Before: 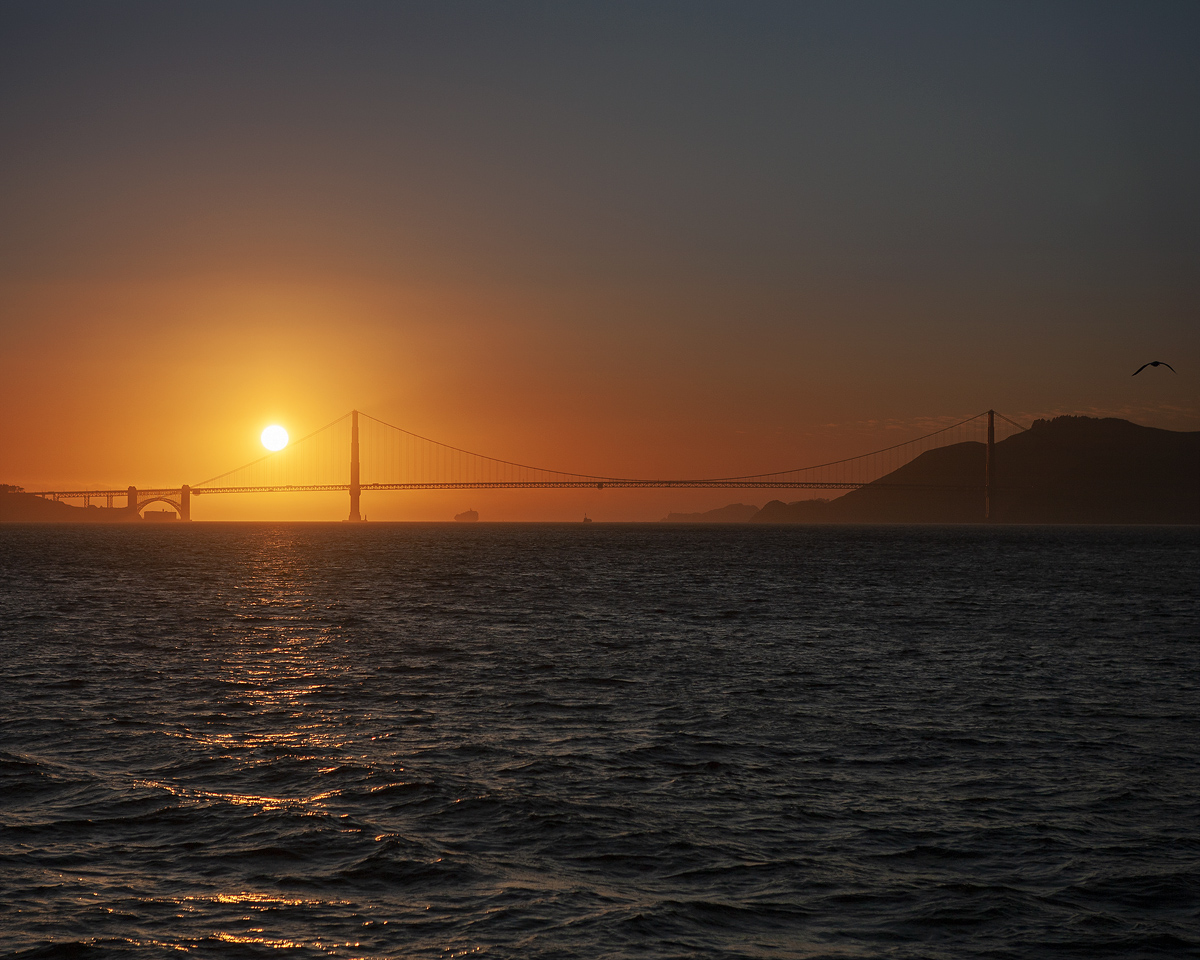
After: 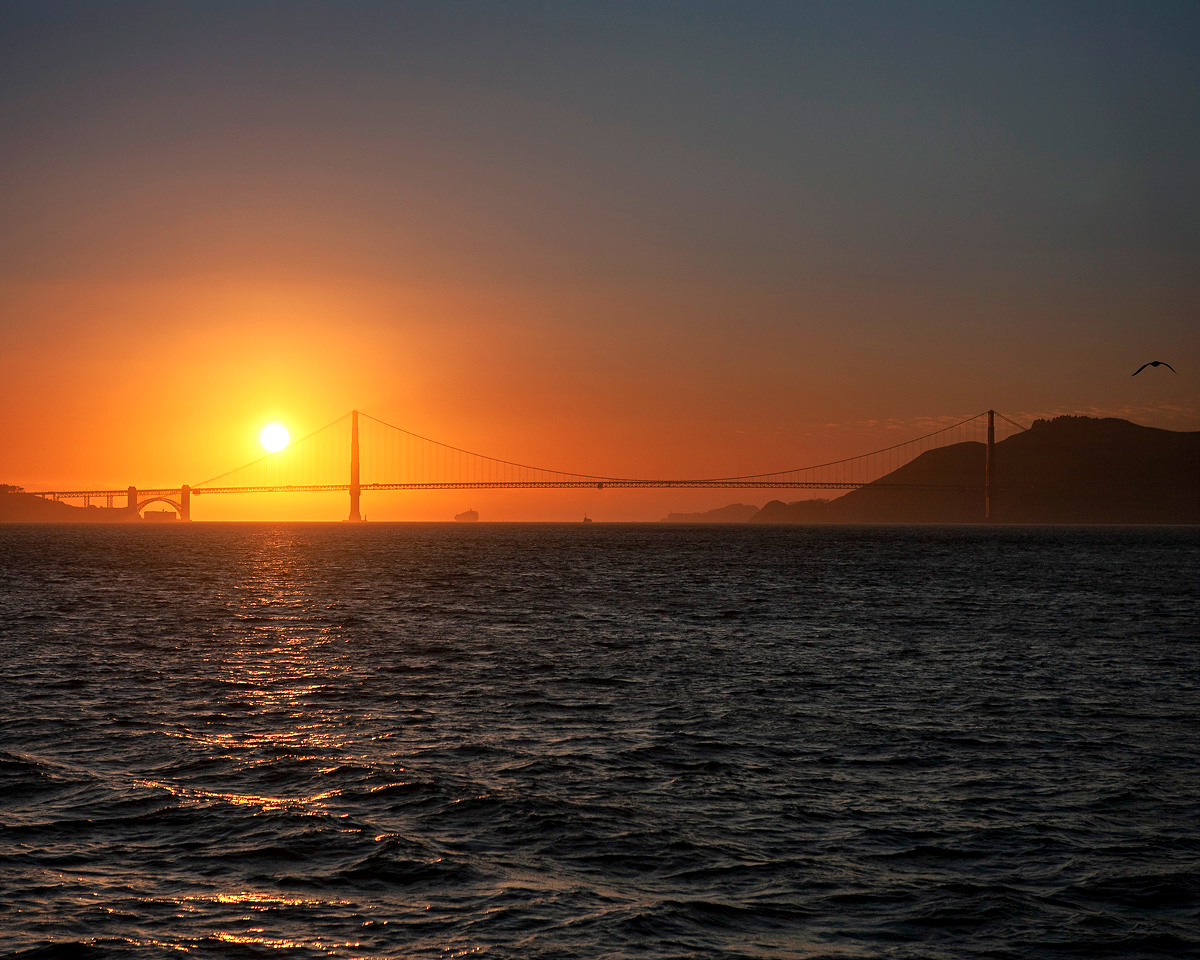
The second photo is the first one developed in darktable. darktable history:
contrast equalizer: octaves 7, y [[0.6 ×6], [0.55 ×6], [0 ×6], [0 ×6], [0 ×6]], mix 0.2
exposure: exposure 0.493 EV, compensate highlight preservation false
